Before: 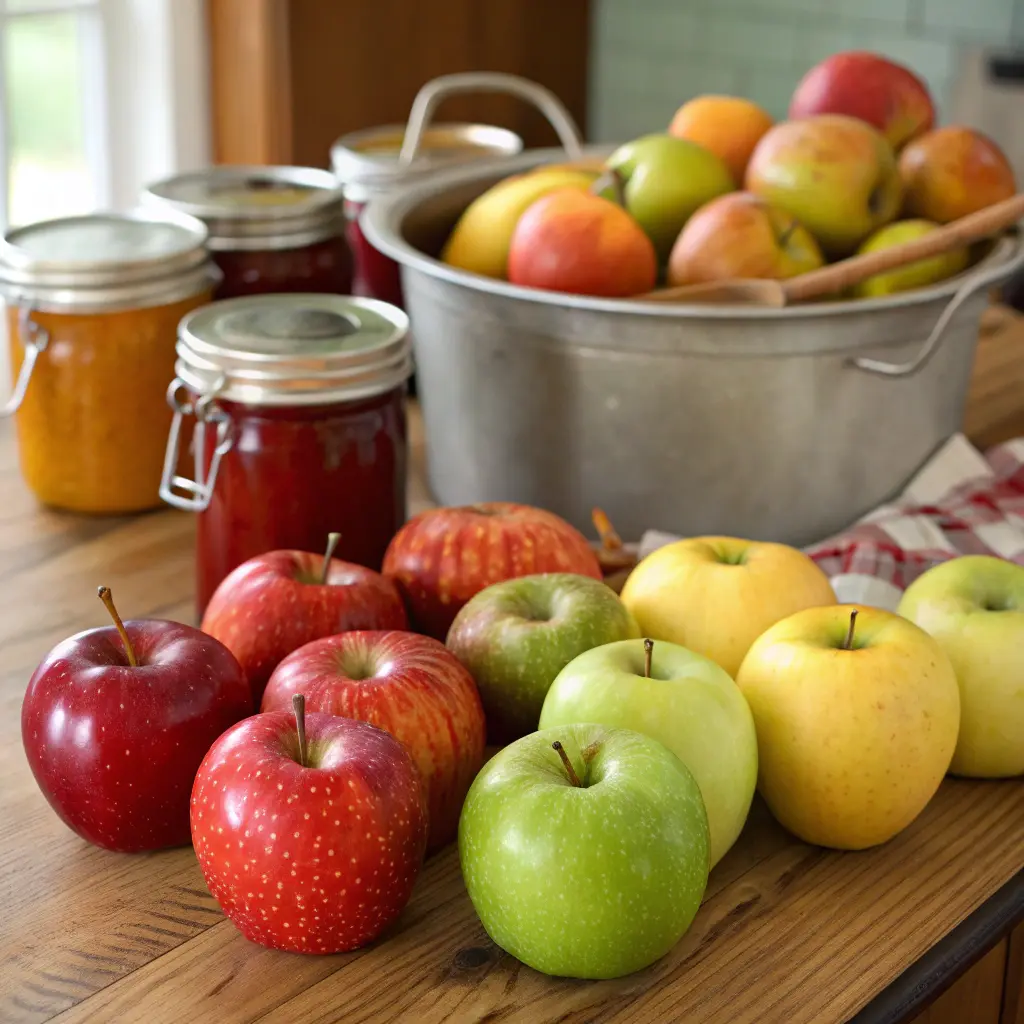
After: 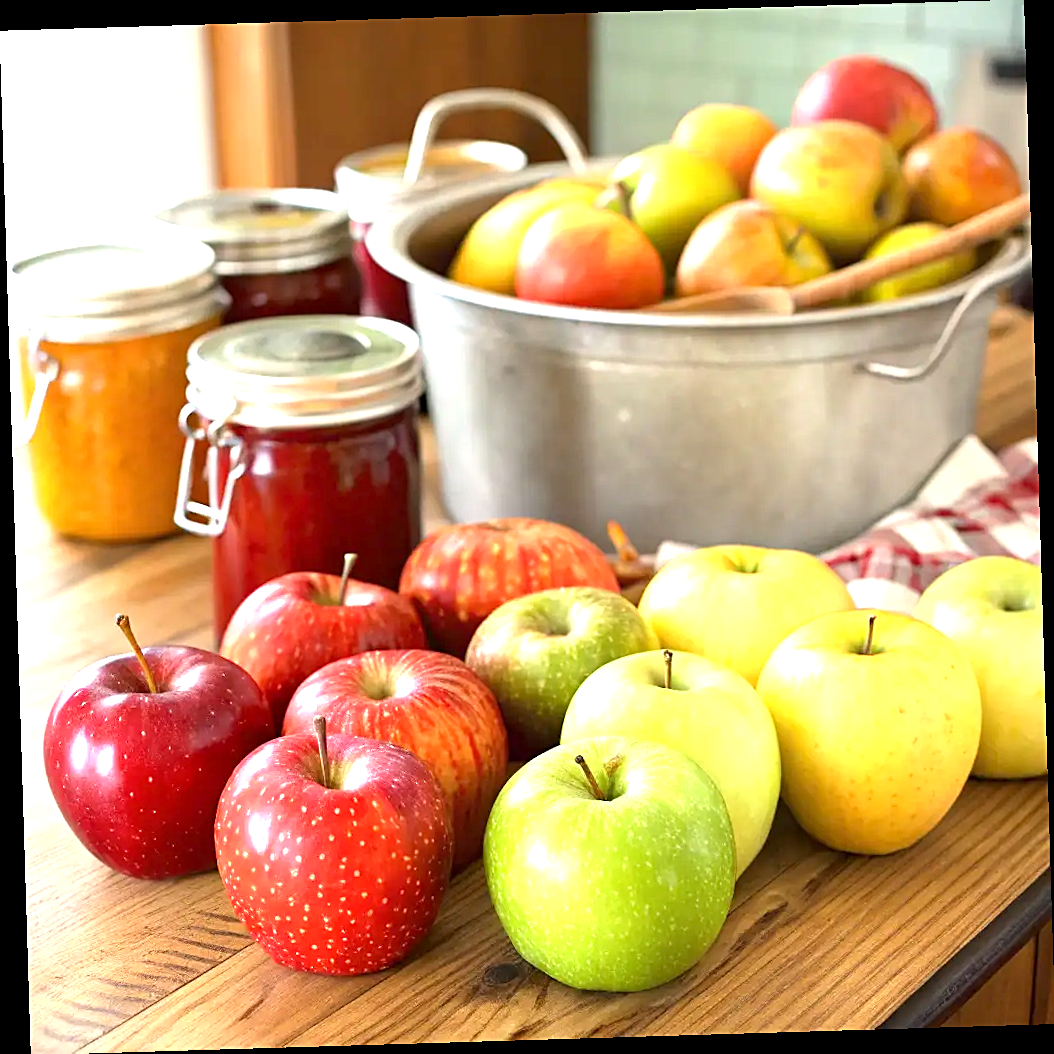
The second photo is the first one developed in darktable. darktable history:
white balance: emerald 1
exposure: black level correction 0.001, exposure 1.398 EV, compensate exposure bias true, compensate highlight preservation false
sharpen: on, module defaults
rotate and perspective: rotation -1.75°, automatic cropping off
